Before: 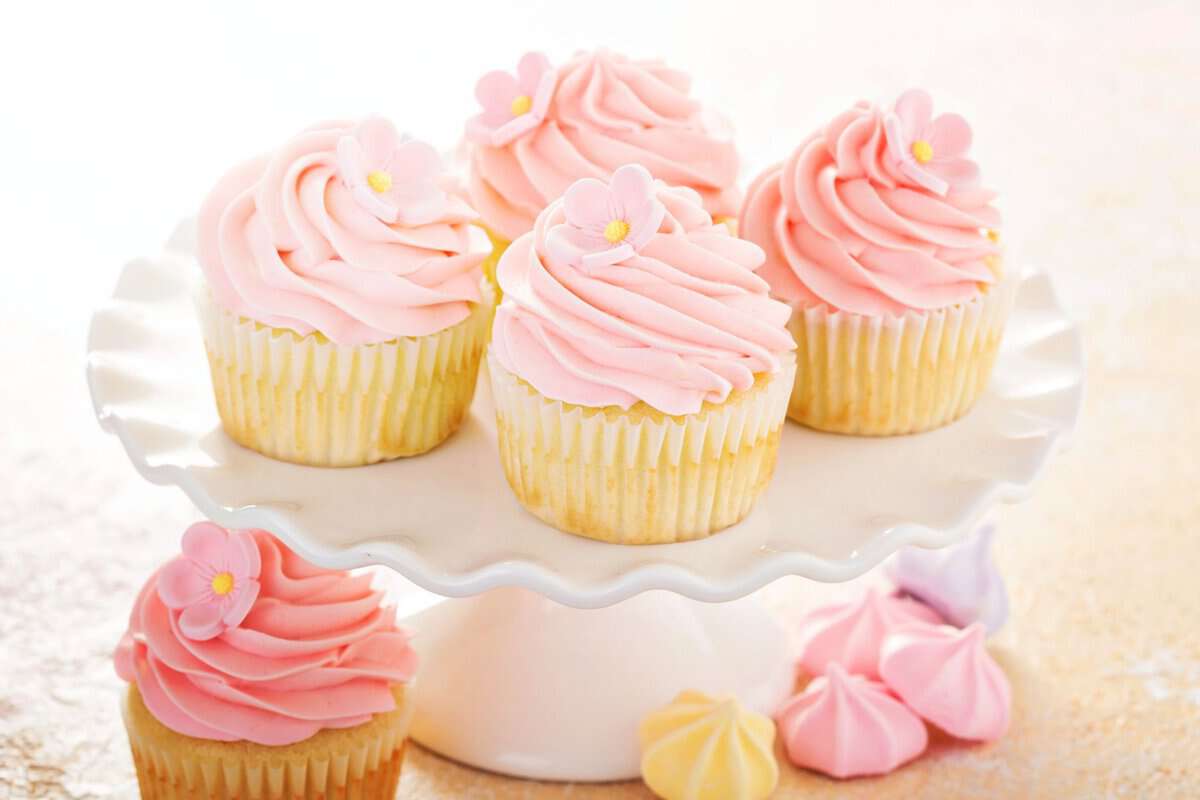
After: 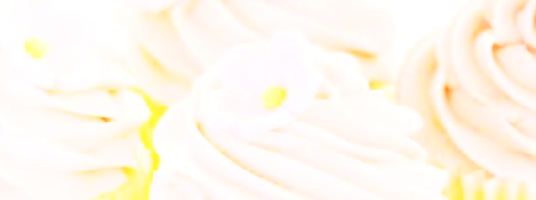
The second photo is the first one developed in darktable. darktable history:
rgb curve: curves: ch0 [(0, 0) (0.21, 0.15) (0.24, 0.21) (0.5, 0.75) (0.75, 0.96) (0.89, 0.99) (1, 1)]; ch1 [(0, 0.02) (0.21, 0.13) (0.25, 0.2) (0.5, 0.67) (0.75, 0.9) (0.89, 0.97) (1, 1)]; ch2 [(0, 0.02) (0.21, 0.13) (0.25, 0.2) (0.5, 0.67) (0.75, 0.9) (0.89, 0.97) (1, 1)], compensate middle gray true
exposure: black level correction 0, exposure 0.7 EV, compensate exposure bias true, compensate highlight preservation false
crop: left 28.64%, top 16.832%, right 26.637%, bottom 58.055%
tone curve: curves: ch0 [(0, 0) (0.003, 0.005) (0.011, 0.008) (0.025, 0.014) (0.044, 0.021) (0.069, 0.027) (0.1, 0.041) (0.136, 0.083) (0.177, 0.138) (0.224, 0.197) (0.277, 0.259) (0.335, 0.331) (0.399, 0.399) (0.468, 0.476) (0.543, 0.547) (0.623, 0.635) (0.709, 0.753) (0.801, 0.847) (0.898, 0.94) (1, 1)], preserve colors none
